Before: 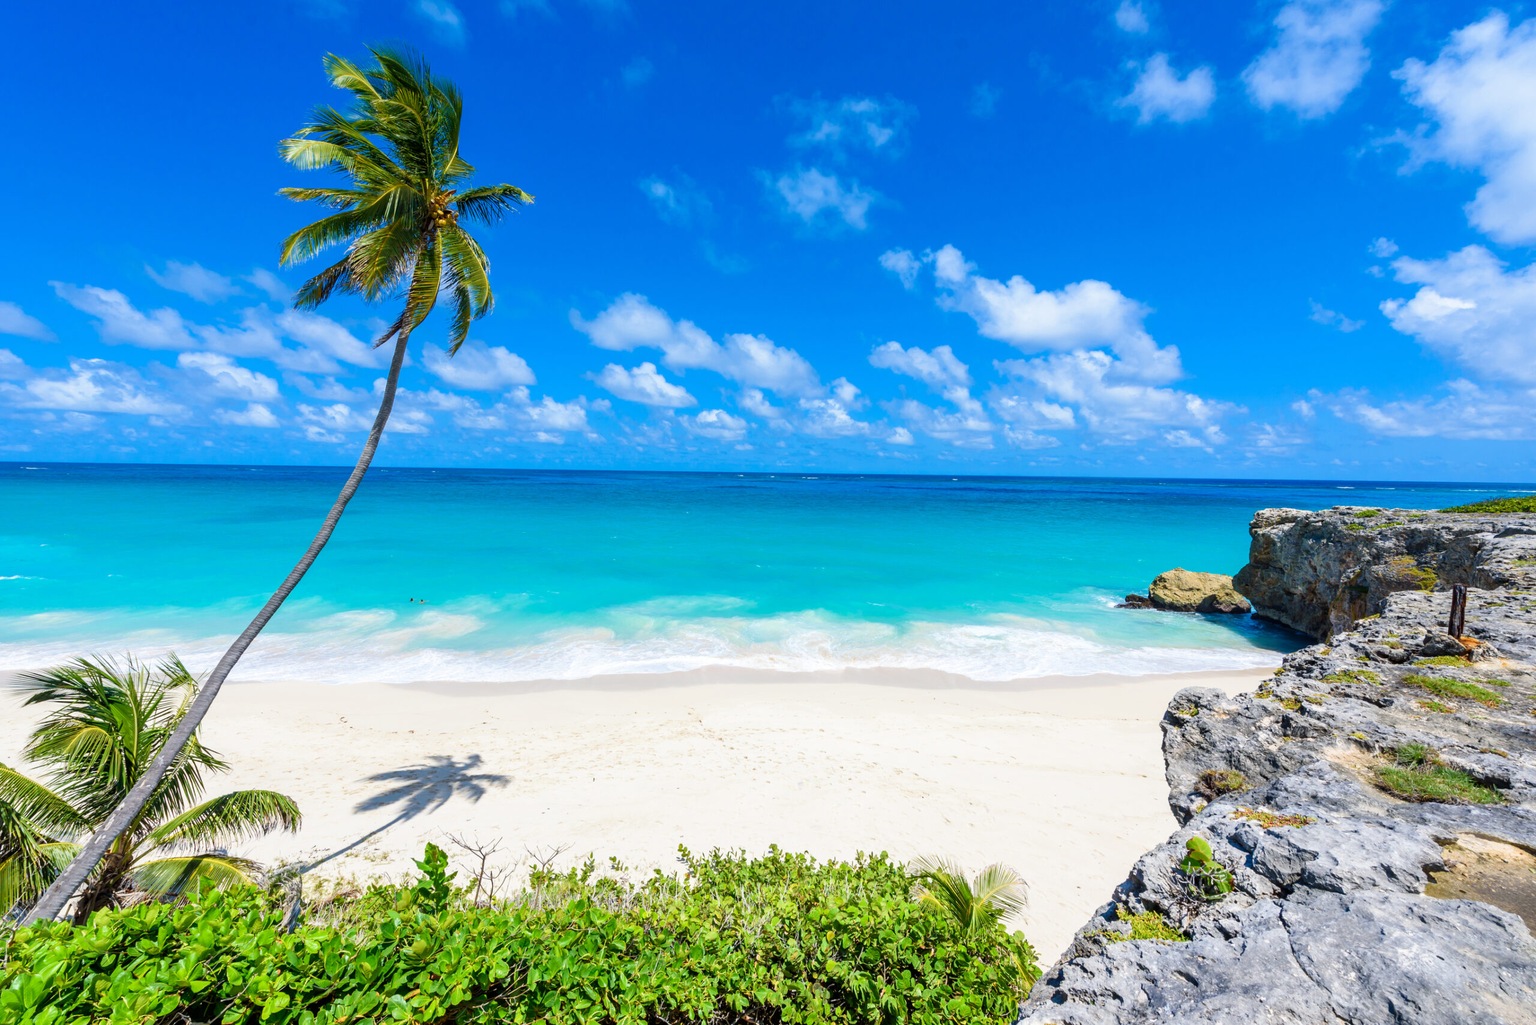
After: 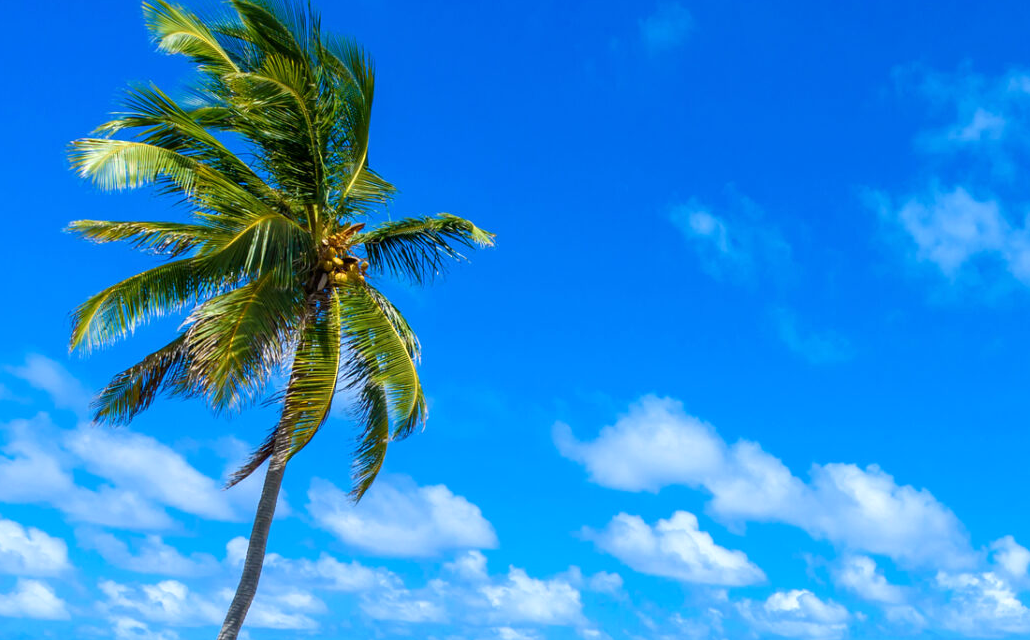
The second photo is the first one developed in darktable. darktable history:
crop: left 15.504%, top 5.452%, right 44.253%, bottom 57.043%
exposure: exposure 0.233 EV, compensate exposure bias true, compensate highlight preservation false
